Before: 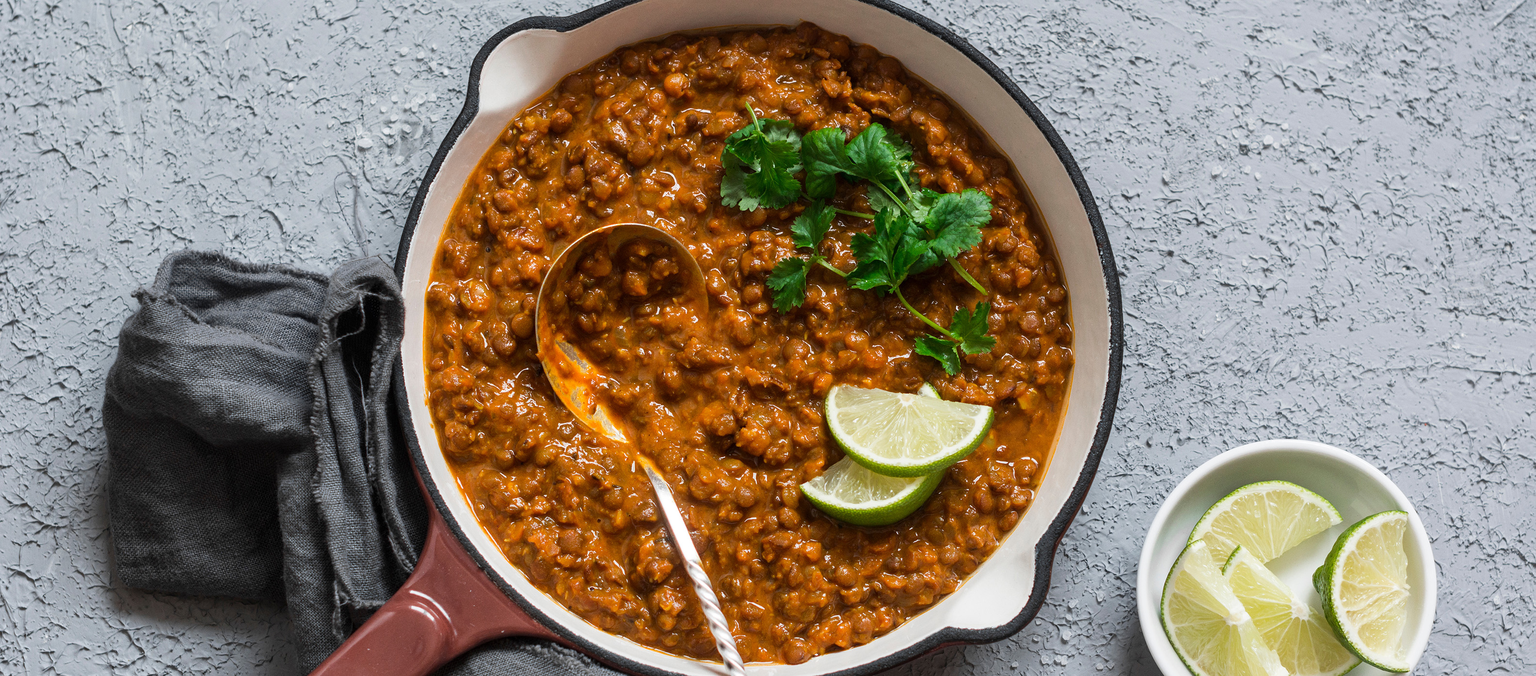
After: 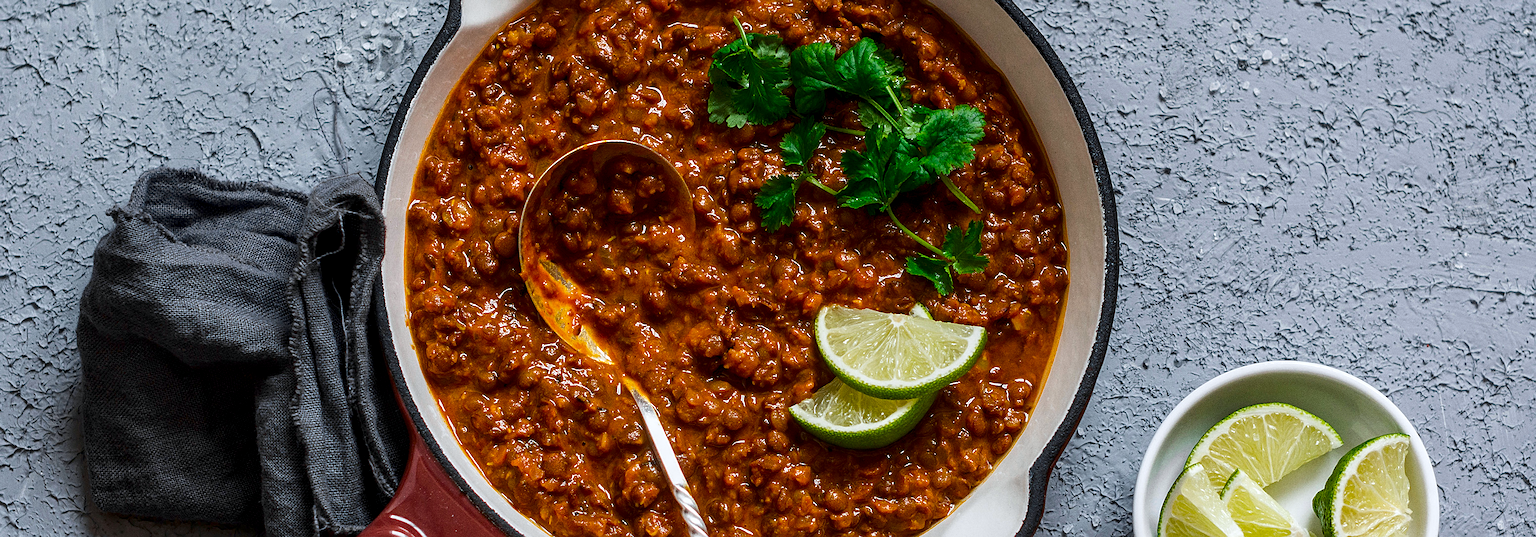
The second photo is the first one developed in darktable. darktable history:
contrast brightness saturation: brightness -0.2, saturation 0.08
color balance rgb: perceptual saturation grading › global saturation 20%, global vibrance 20%
crop and rotate: left 1.814%, top 12.818%, right 0.25%, bottom 9.225%
grain: coarseness 0.09 ISO
sharpen: on, module defaults
local contrast: on, module defaults
white balance: red 0.988, blue 1.017
